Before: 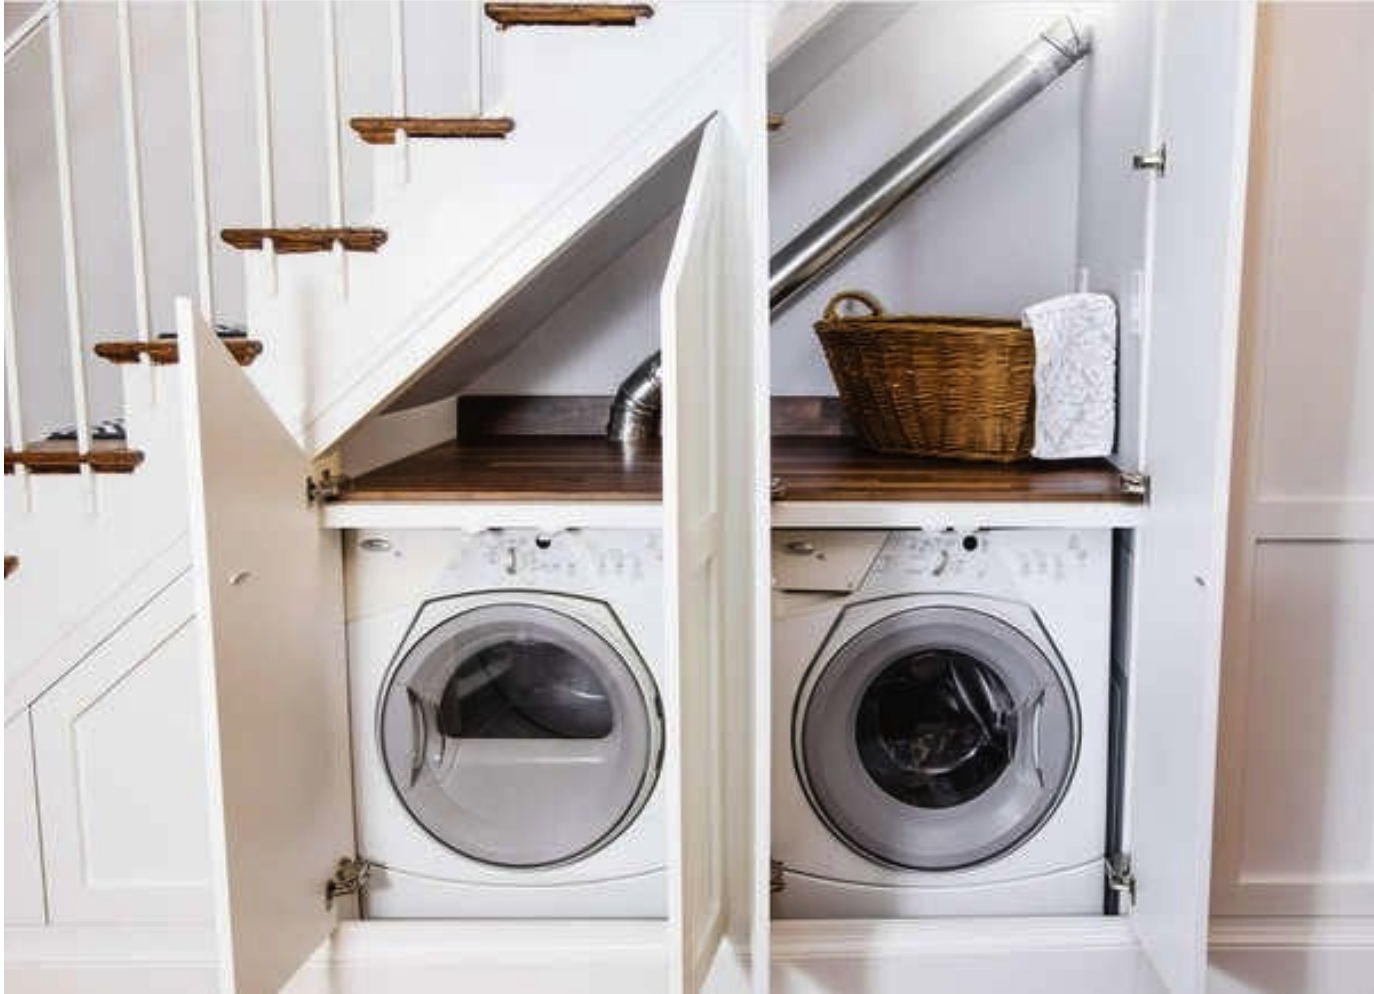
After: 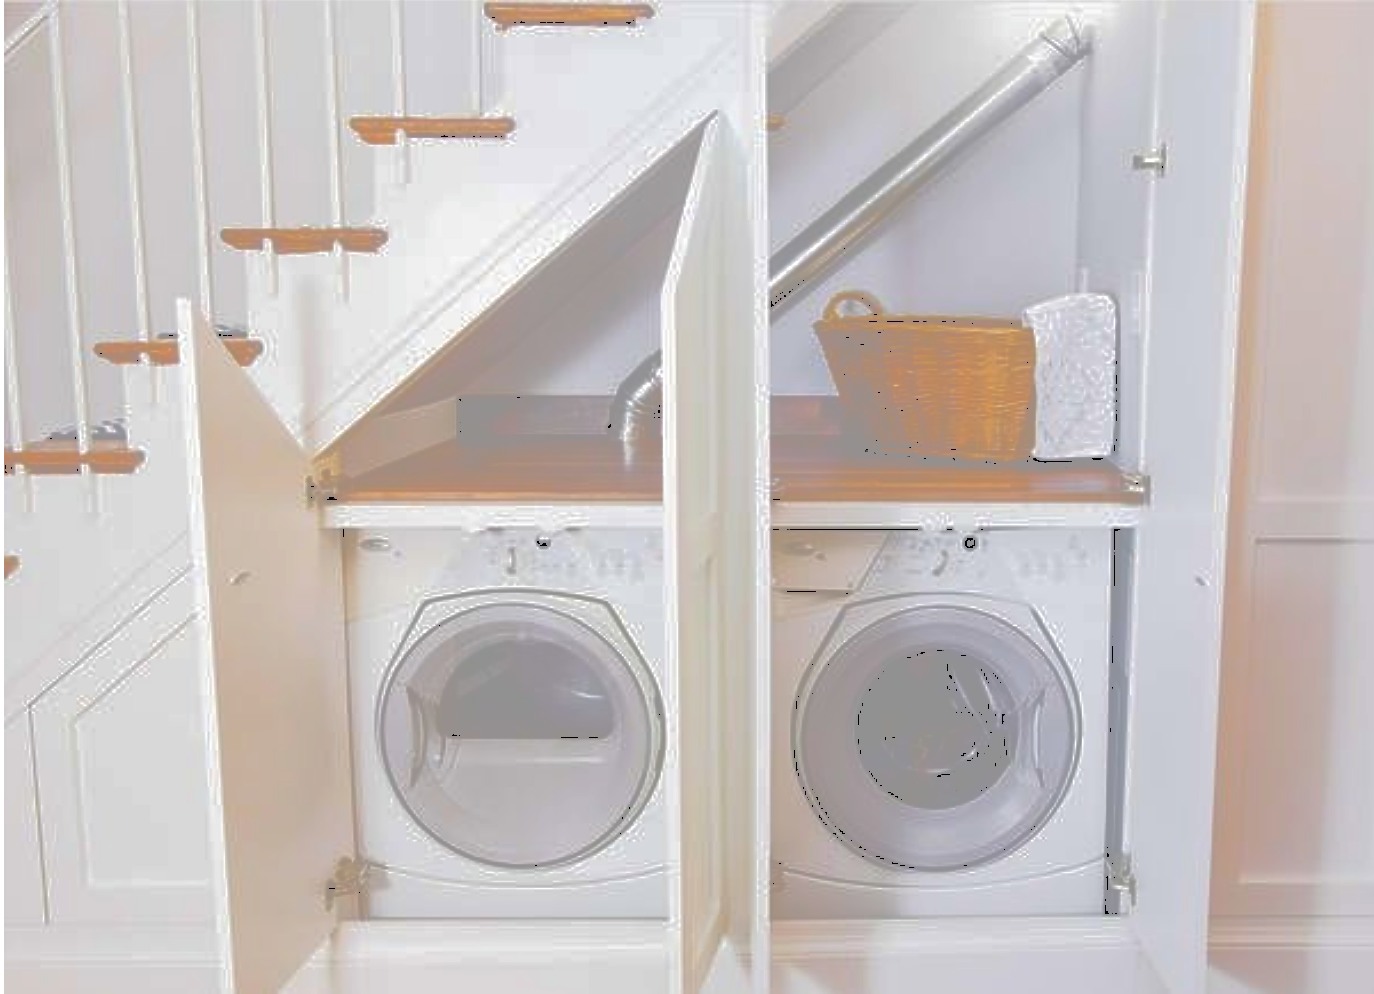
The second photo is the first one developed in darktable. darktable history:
tone curve: curves: ch0 [(0, 0) (0.003, 0.6) (0.011, 0.6) (0.025, 0.601) (0.044, 0.601) (0.069, 0.601) (0.1, 0.601) (0.136, 0.602) (0.177, 0.605) (0.224, 0.609) (0.277, 0.615) (0.335, 0.625) (0.399, 0.633) (0.468, 0.654) (0.543, 0.676) (0.623, 0.71) (0.709, 0.753) (0.801, 0.802) (0.898, 0.85) (1, 1)], color space Lab, independent channels, preserve colors none
sharpen: on, module defaults
